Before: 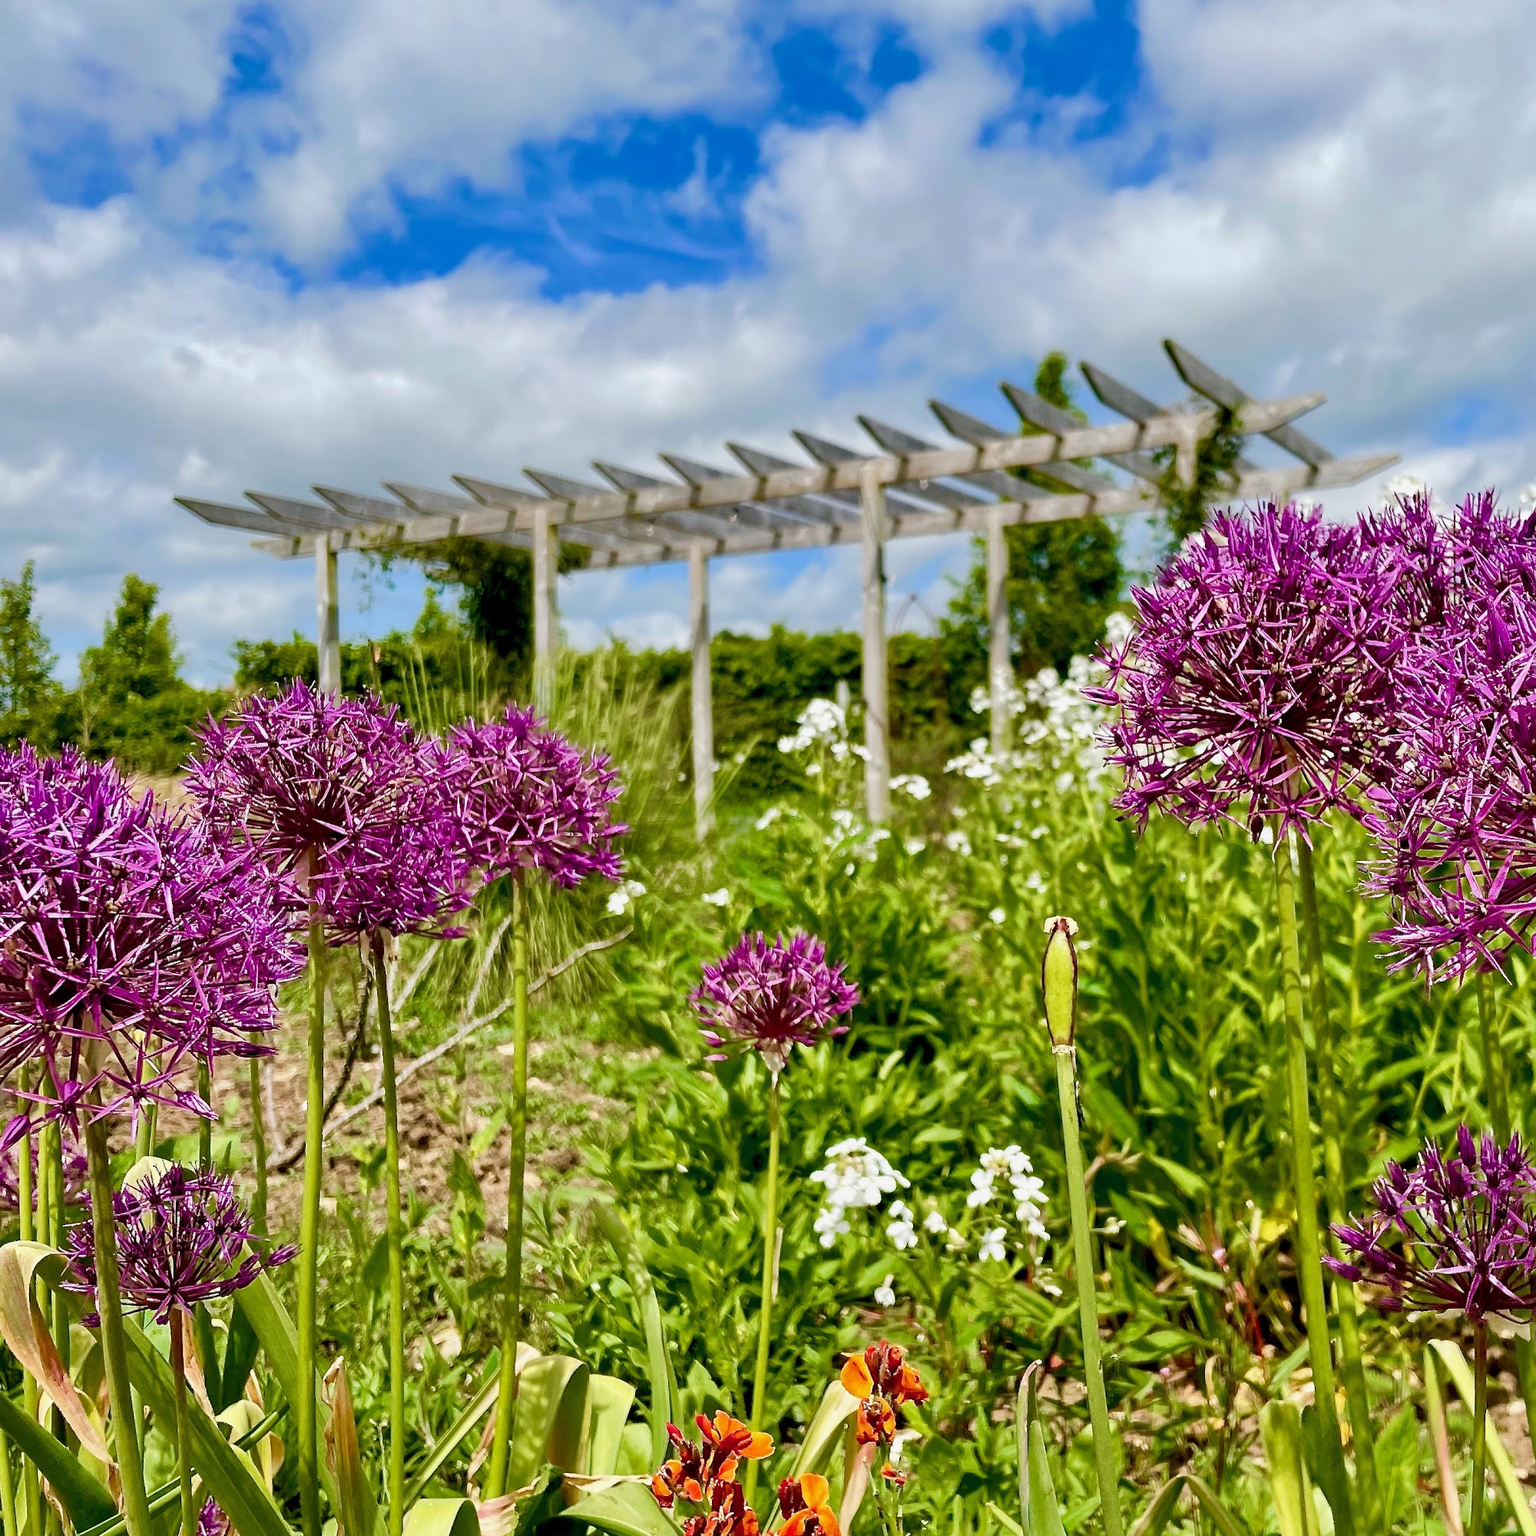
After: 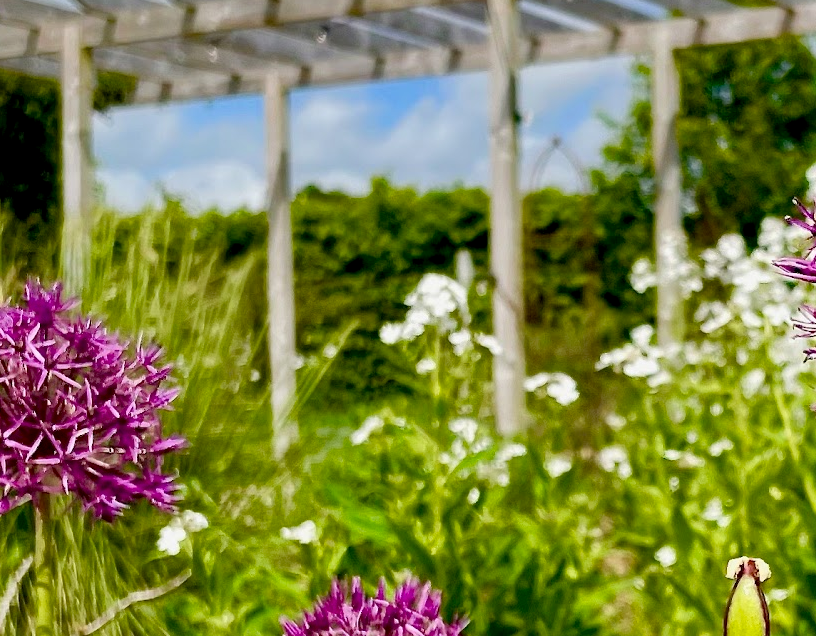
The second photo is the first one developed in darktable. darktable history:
crop: left 31.671%, top 31.81%, right 27.5%, bottom 36.356%
